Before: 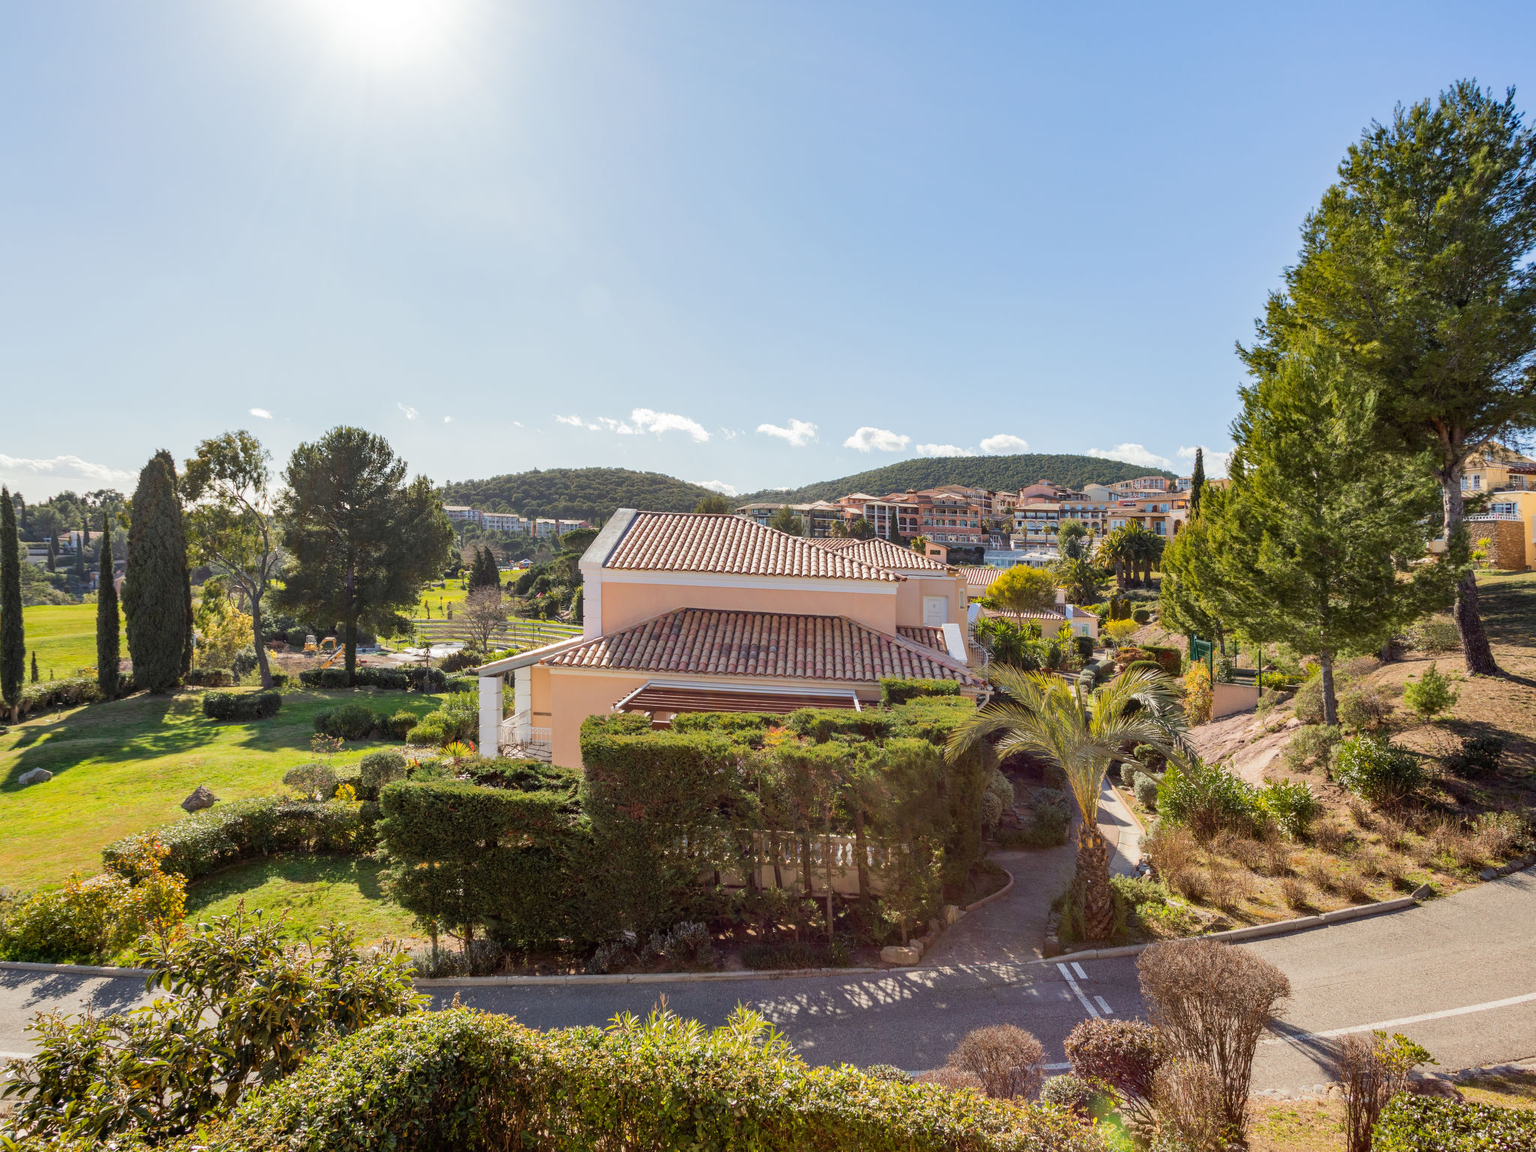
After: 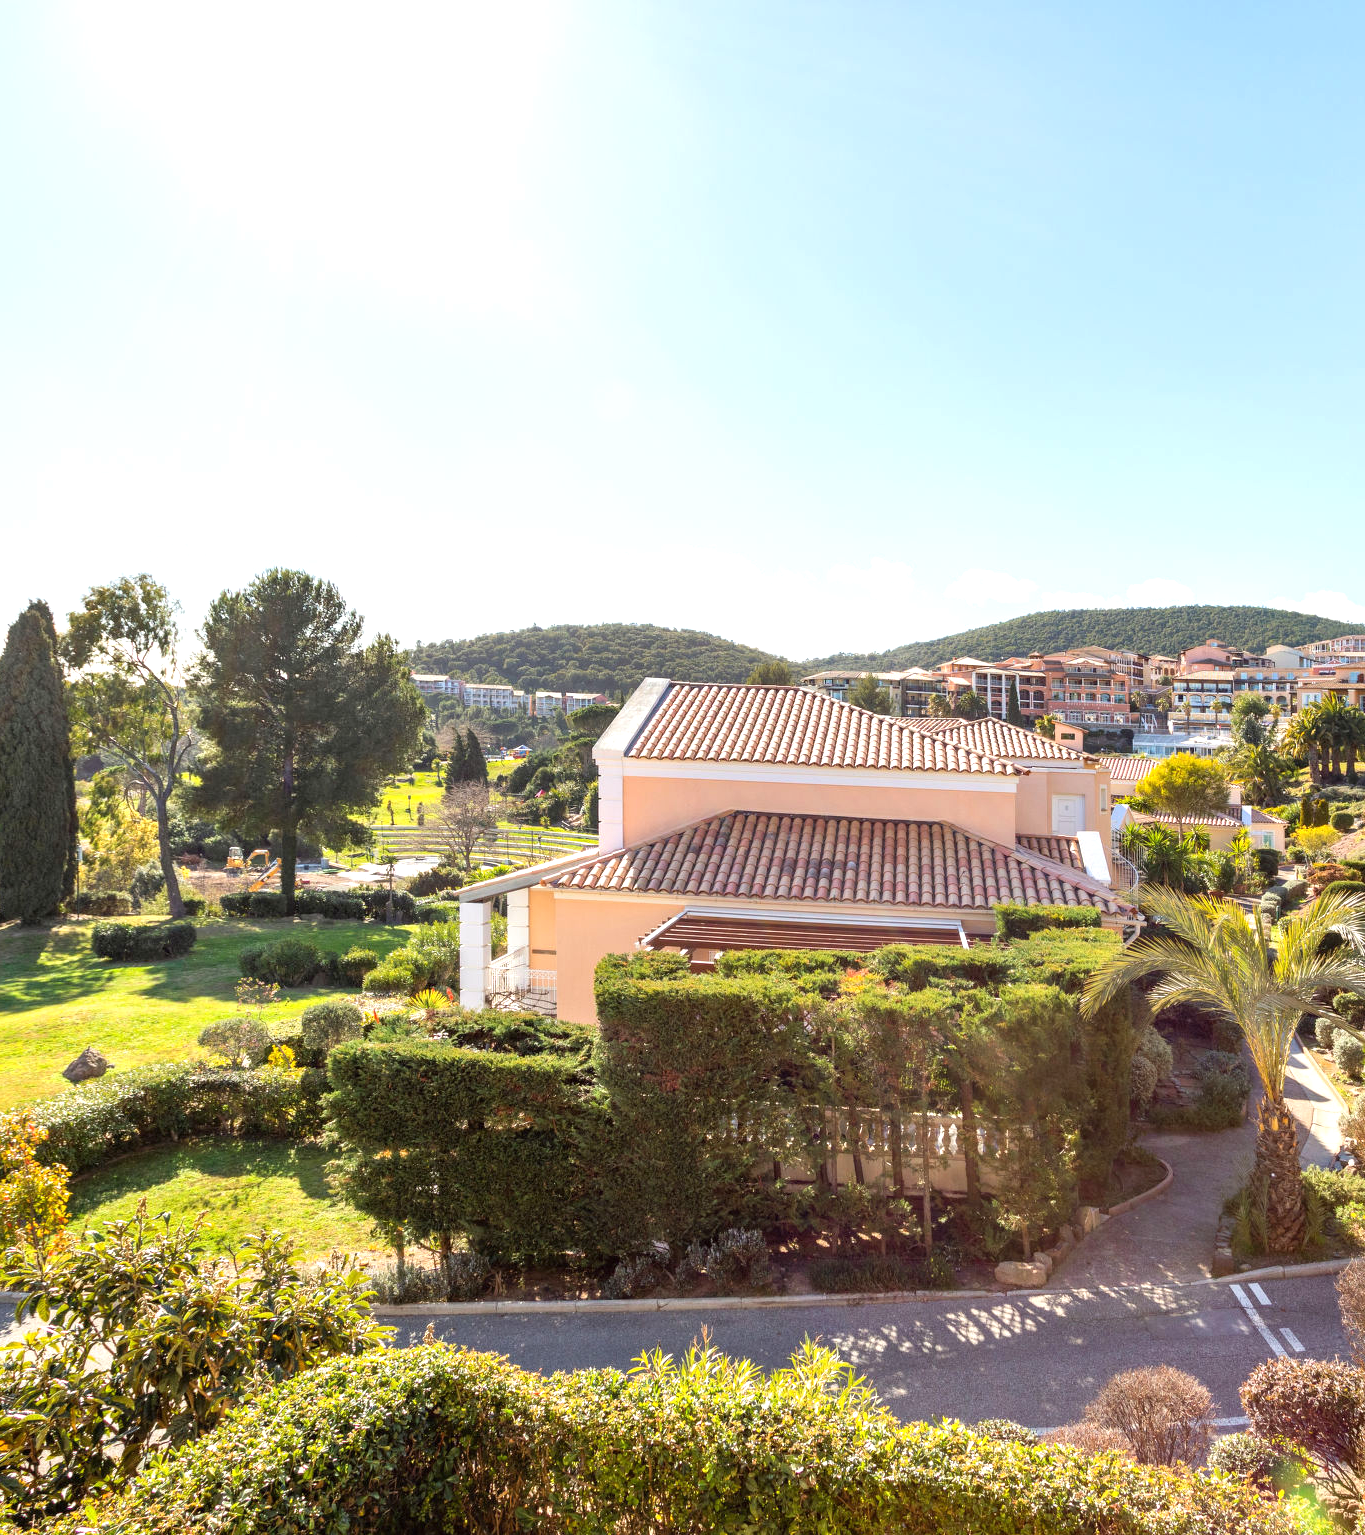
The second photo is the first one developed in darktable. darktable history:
exposure: exposure 0.74 EV, compensate highlight preservation false
crop and rotate: left 8.786%, right 24.548%
